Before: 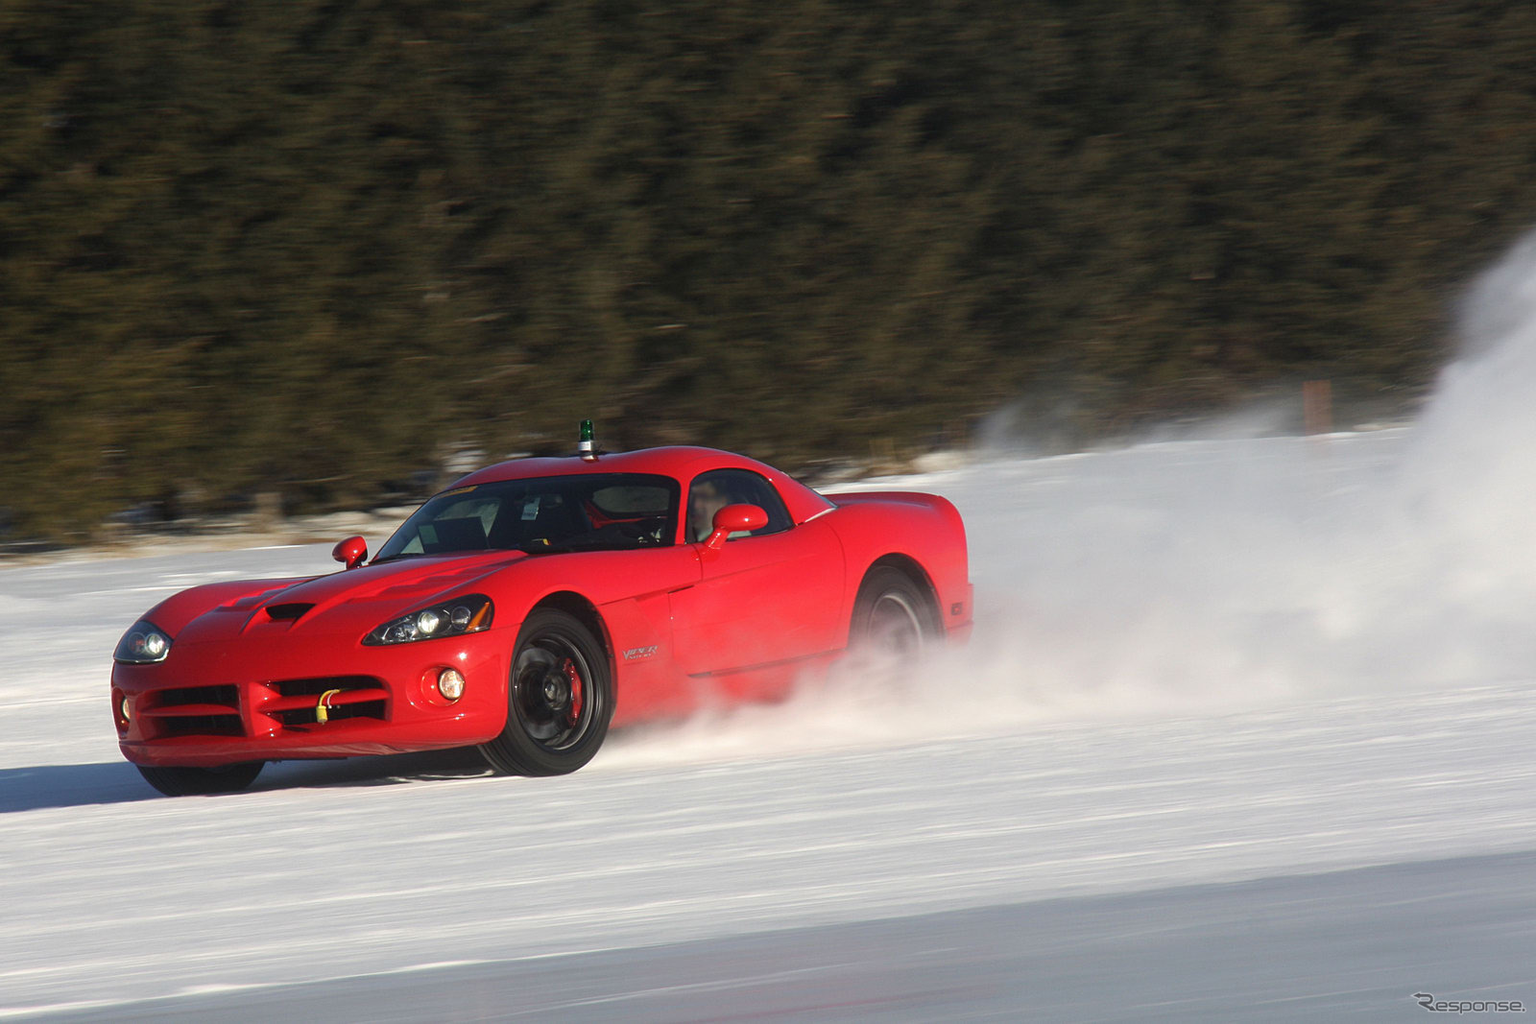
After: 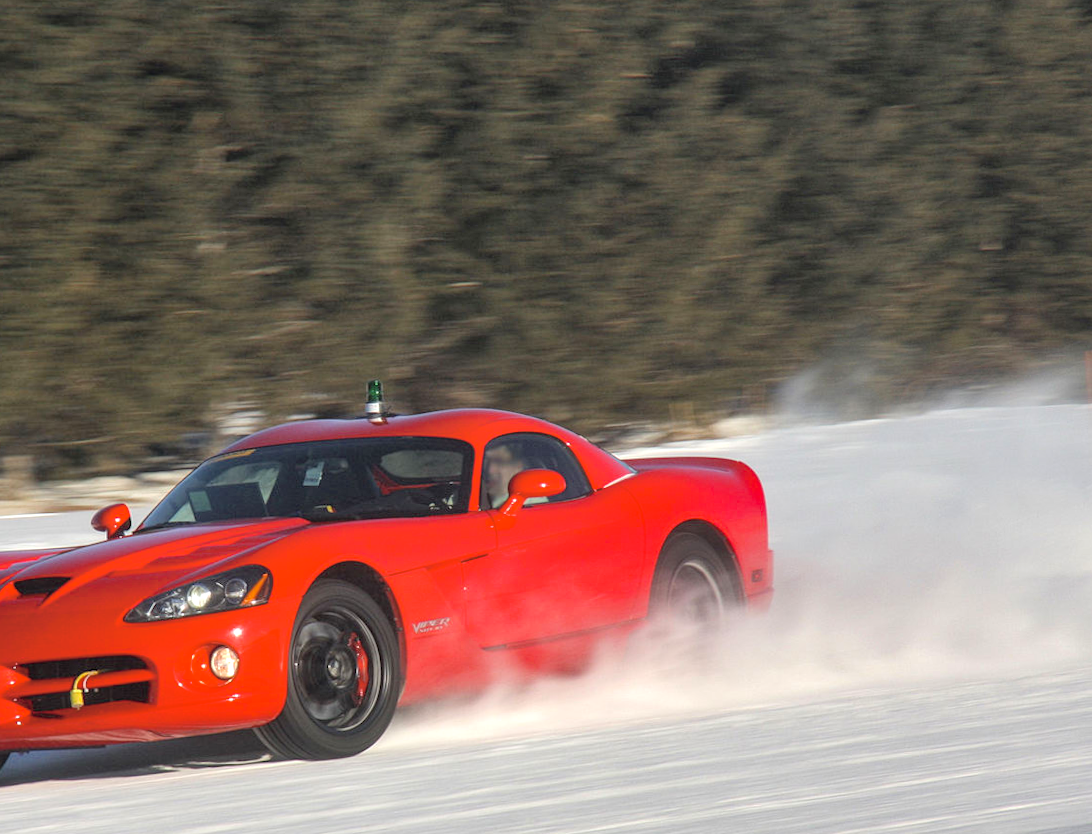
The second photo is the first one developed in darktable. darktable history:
crop: left 18.479%, right 12.2%, bottom 13.971%
color balance rgb: perceptual saturation grading › global saturation 8.89%, saturation formula JzAzBz (2021)
local contrast: highlights 40%, shadows 60%, detail 136%, midtone range 0.514
contrast brightness saturation: brightness 0.28
white balance: emerald 1
shadows and highlights: shadows 22.7, highlights -48.71, soften with gaussian
rotate and perspective: rotation -0.013°, lens shift (vertical) -0.027, lens shift (horizontal) 0.178, crop left 0.016, crop right 0.989, crop top 0.082, crop bottom 0.918
